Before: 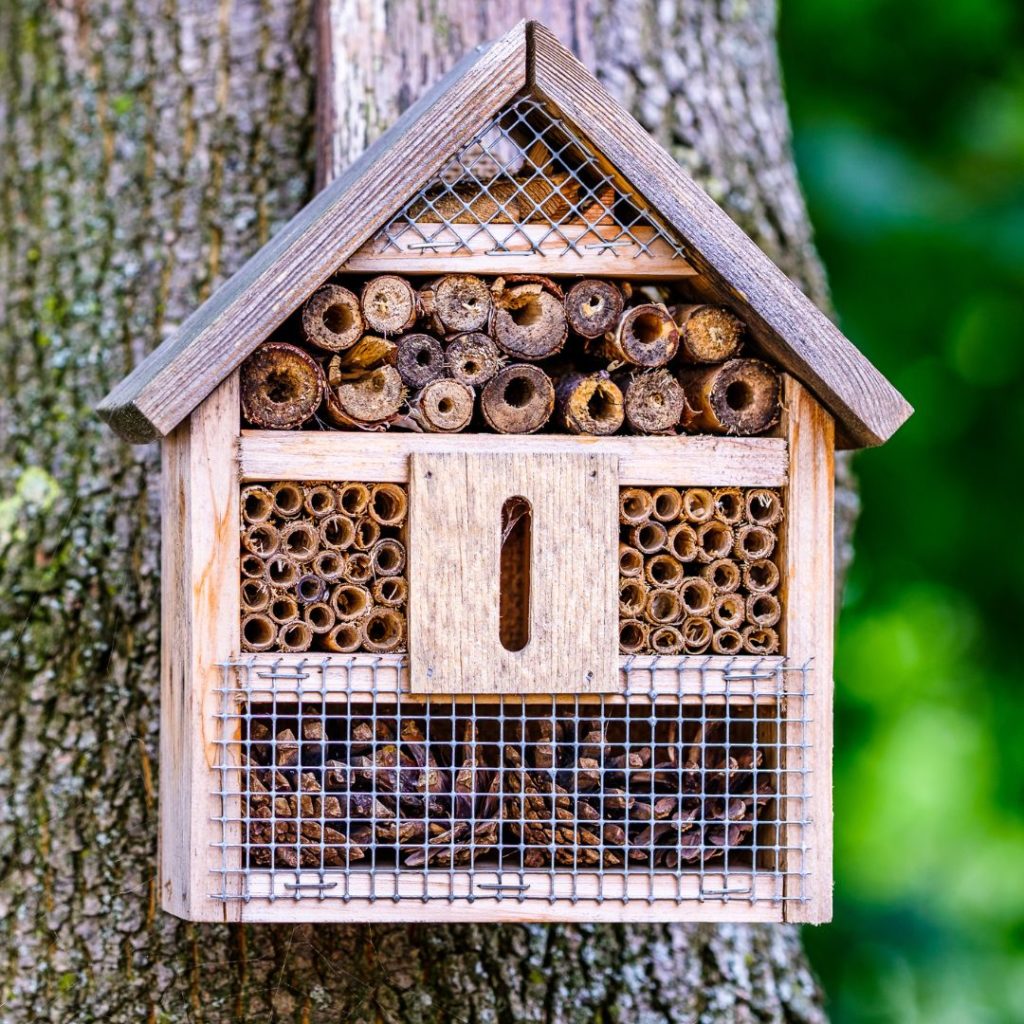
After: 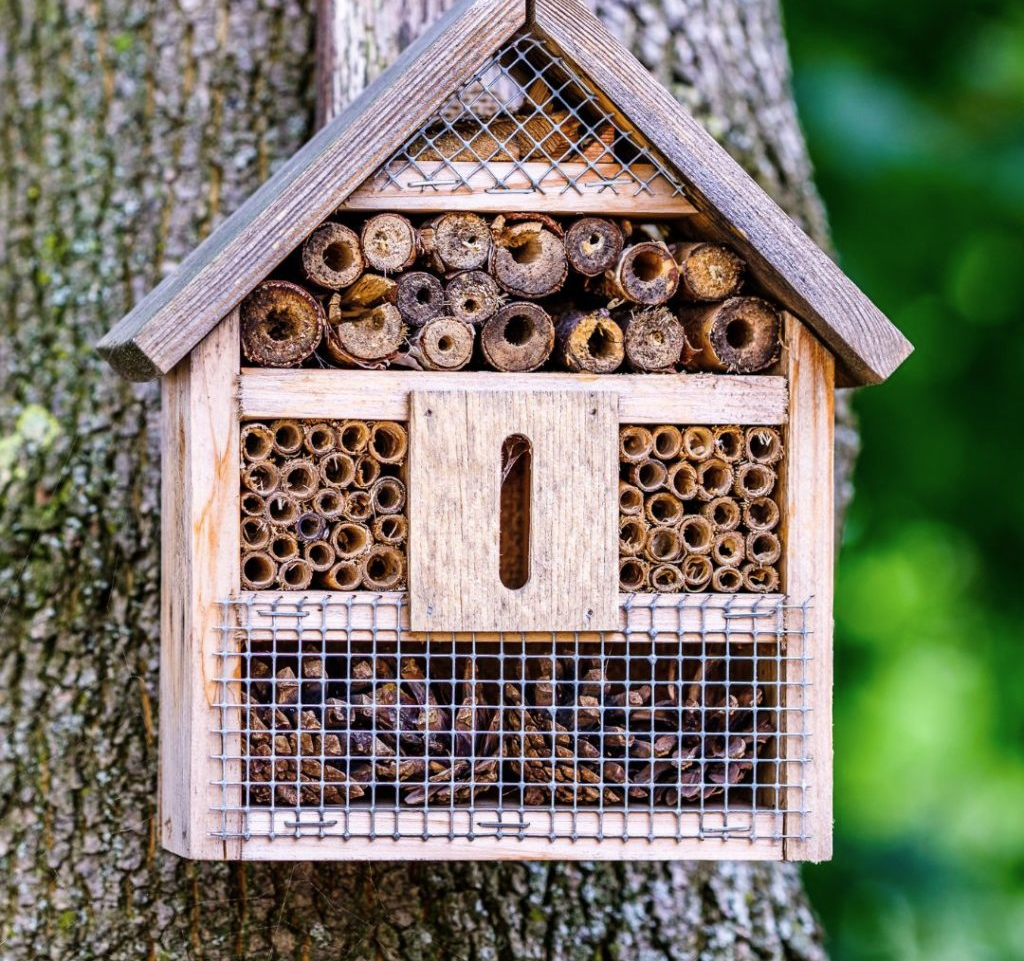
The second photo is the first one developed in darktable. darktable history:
contrast brightness saturation: saturation -0.089
crop and rotate: top 6.109%
